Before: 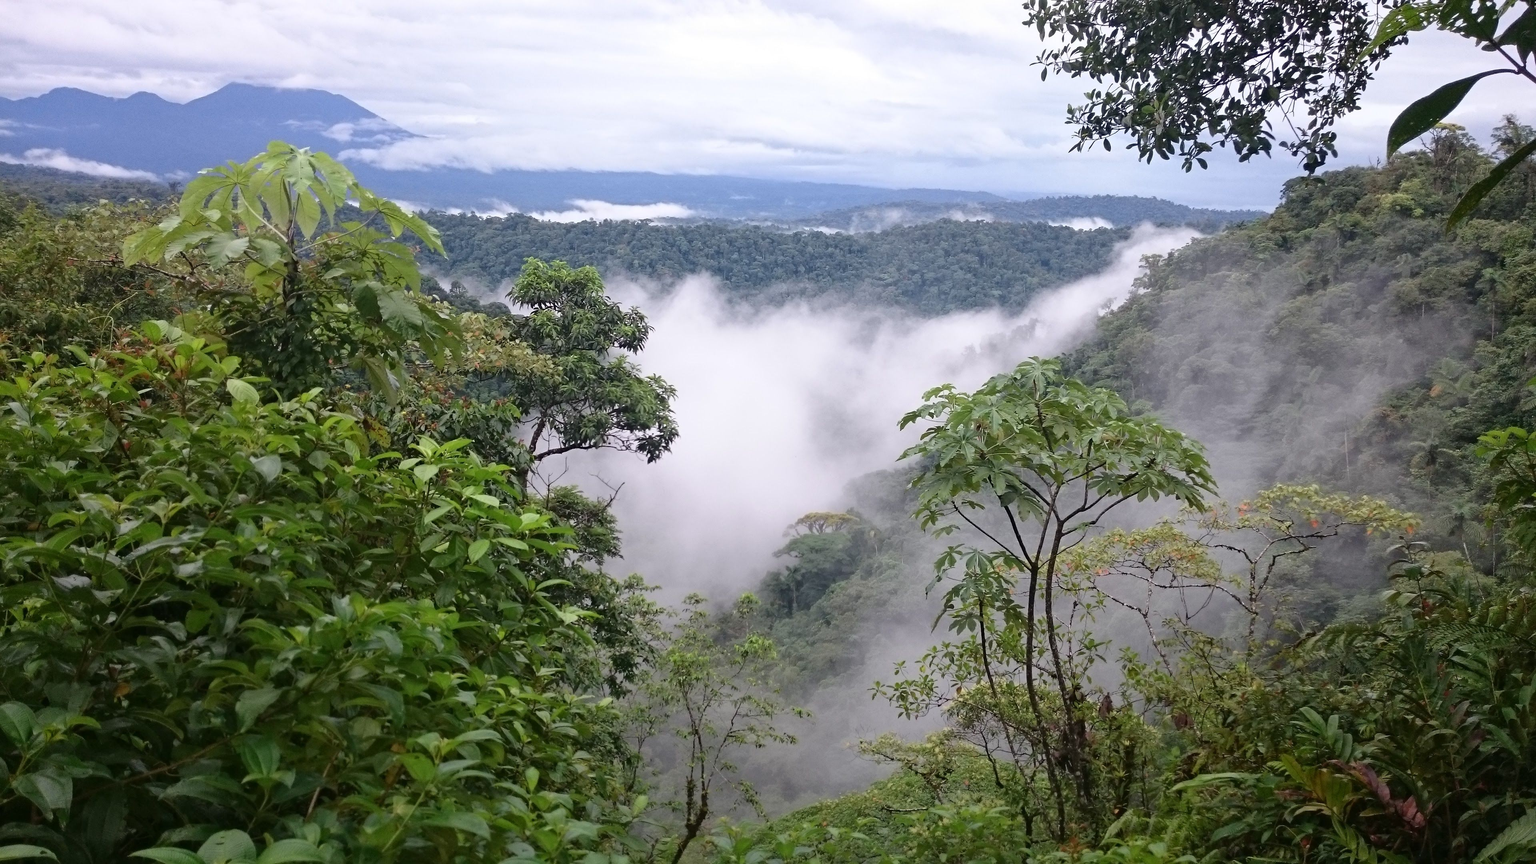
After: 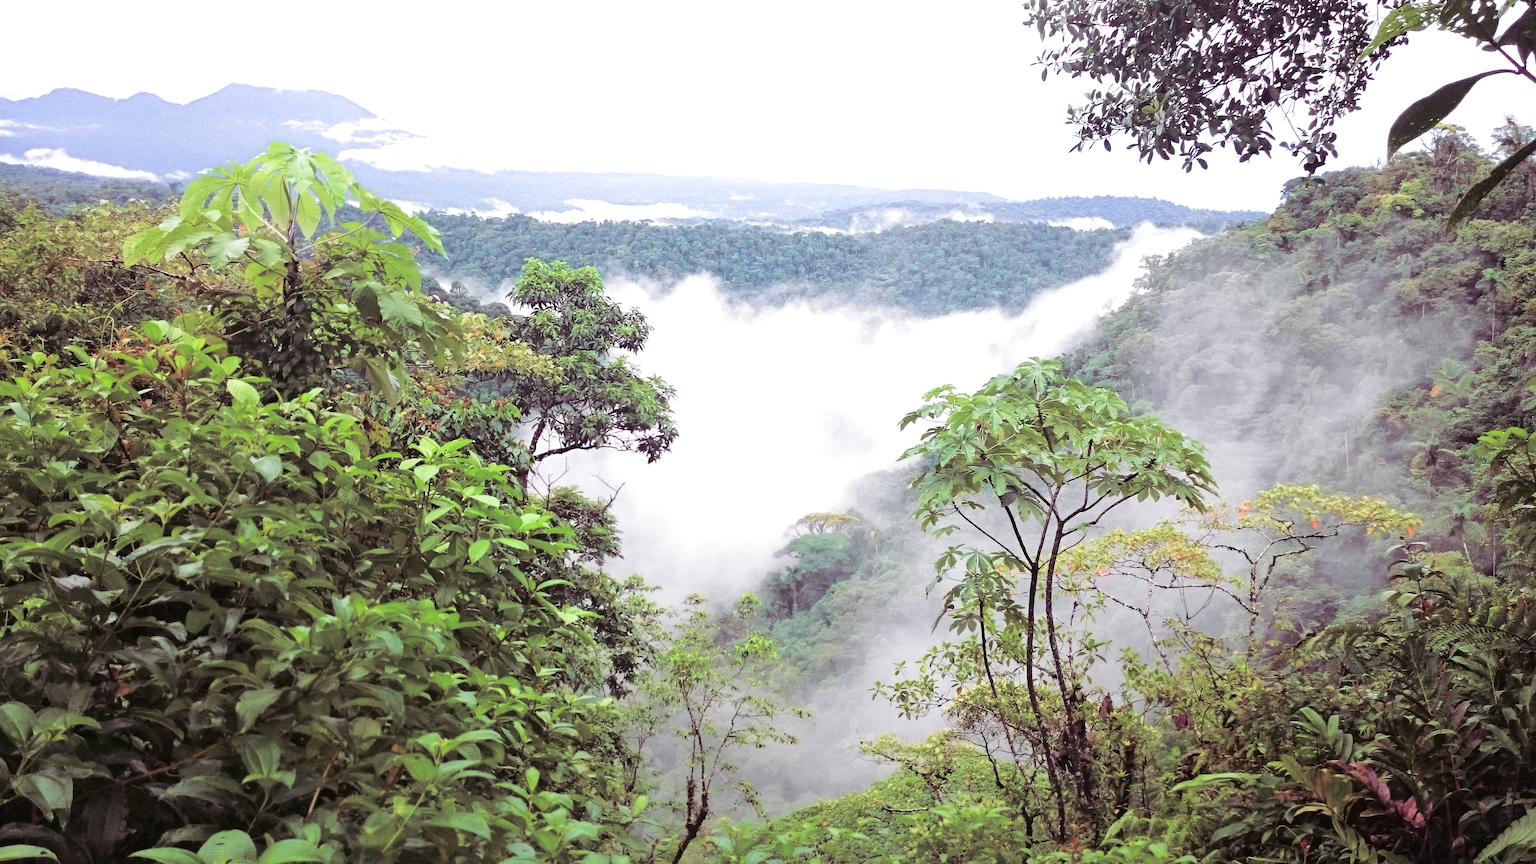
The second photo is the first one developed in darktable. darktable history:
contrast brightness saturation: saturation -0.05
split-toning: shadows › hue 316.8°, shadows › saturation 0.47, highlights › hue 201.6°, highlights › saturation 0, balance -41.97, compress 28.01%
exposure: exposure 0.7 EV, compensate highlight preservation false
tone curve: curves: ch0 [(0, 0) (0.051, 0.047) (0.102, 0.099) (0.228, 0.275) (0.432, 0.535) (0.695, 0.778) (0.908, 0.946) (1, 1)]; ch1 [(0, 0) (0.339, 0.298) (0.402, 0.363) (0.453, 0.421) (0.483, 0.469) (0.494, 0.493) (0.504, 0.501) (0.527, 0.538) (0.563, 0.595) (0.597, 0.632) (1, 1)]; ch2 [(0, 0) (0.48, 0.48) (0.504, 0.5) (0.539, 0.554) (0.59, 0.63) (0.642, 0.684) (0.824, 0.815) (1, 1)], color space Lab, independent channels, preserve colors none
